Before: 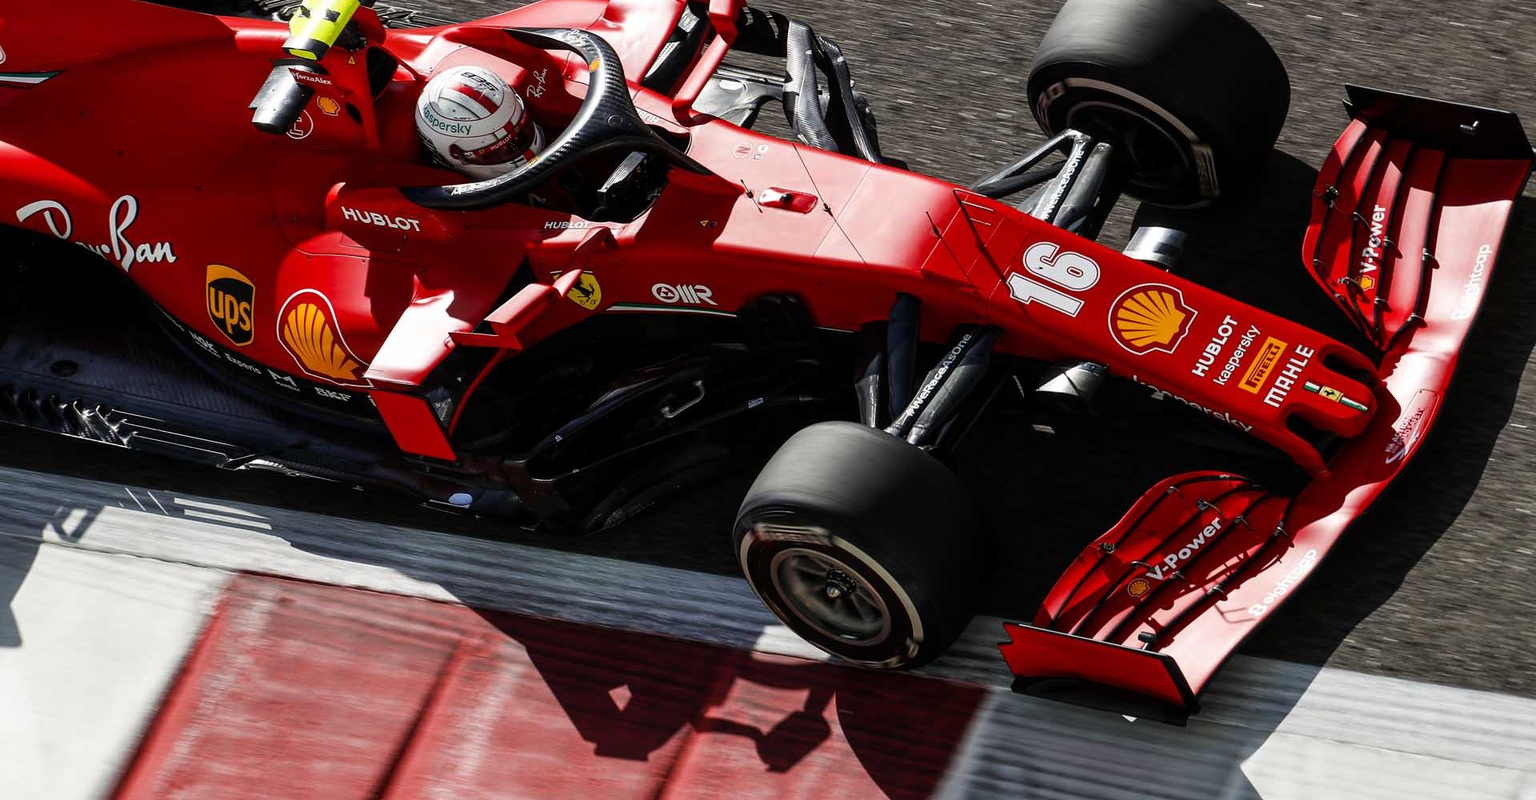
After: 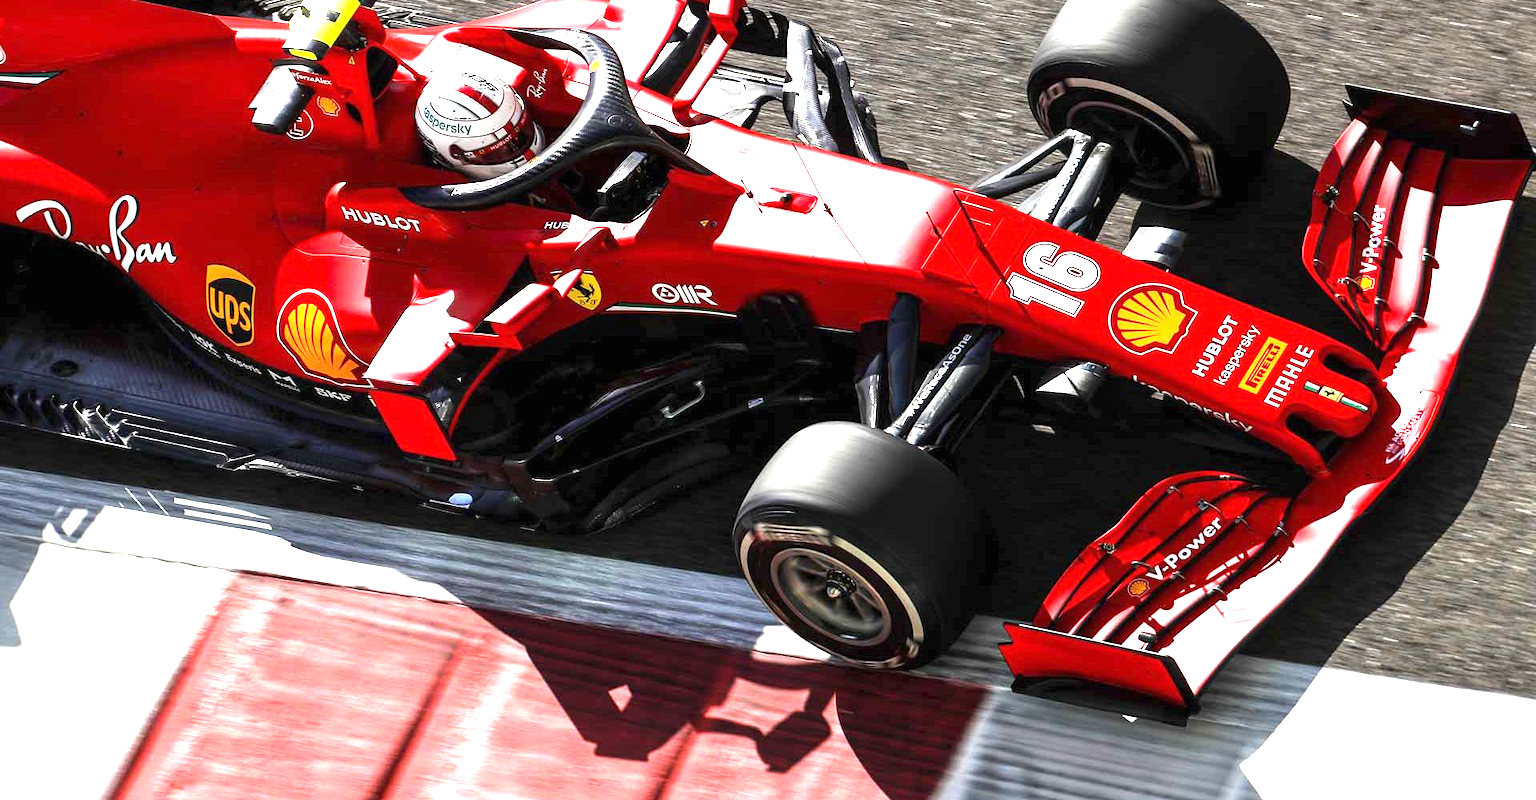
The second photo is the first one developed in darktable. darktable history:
exposure: black level correction 0, exposure 1.682 EV, compensate highlight preservation false
